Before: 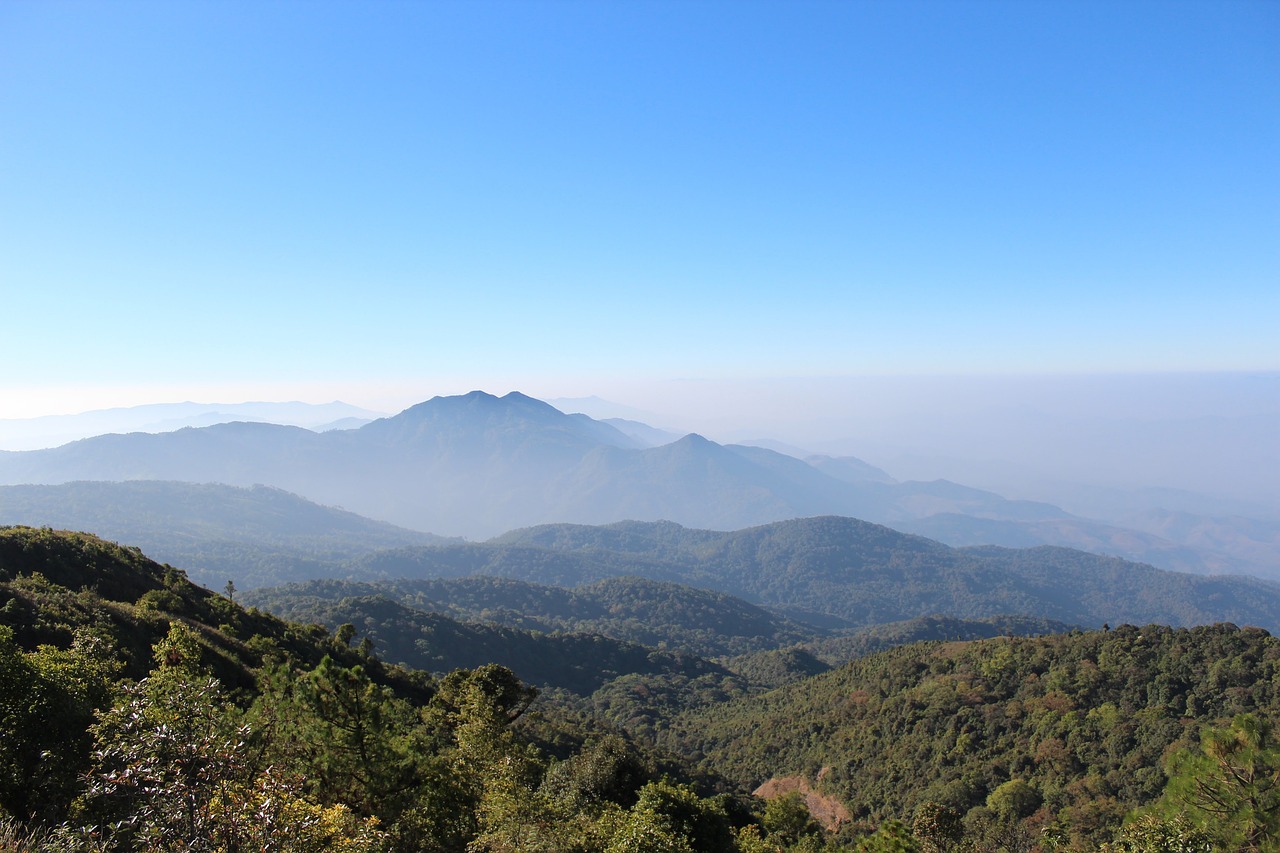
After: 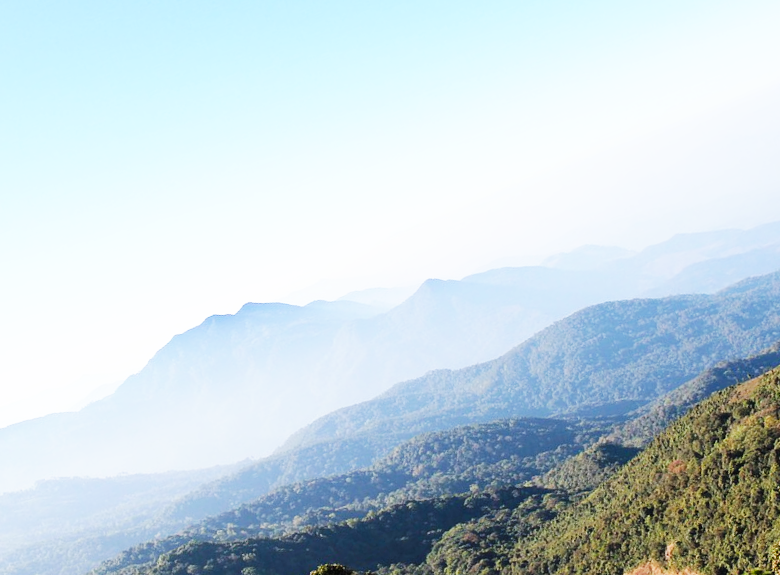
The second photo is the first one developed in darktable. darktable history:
base curve: curves: ch0 [(0, 0) (0.007, 0.004) (0.027, 0.03) (0.046, 0.07) (0.207, 0.54) (0.442, 0.872) (0.673, 0.972) (1, 1)], preserve colors none
crop and rotate: angle 20.7°, left 6.962%, right 3.636%, bottom 1.116%
